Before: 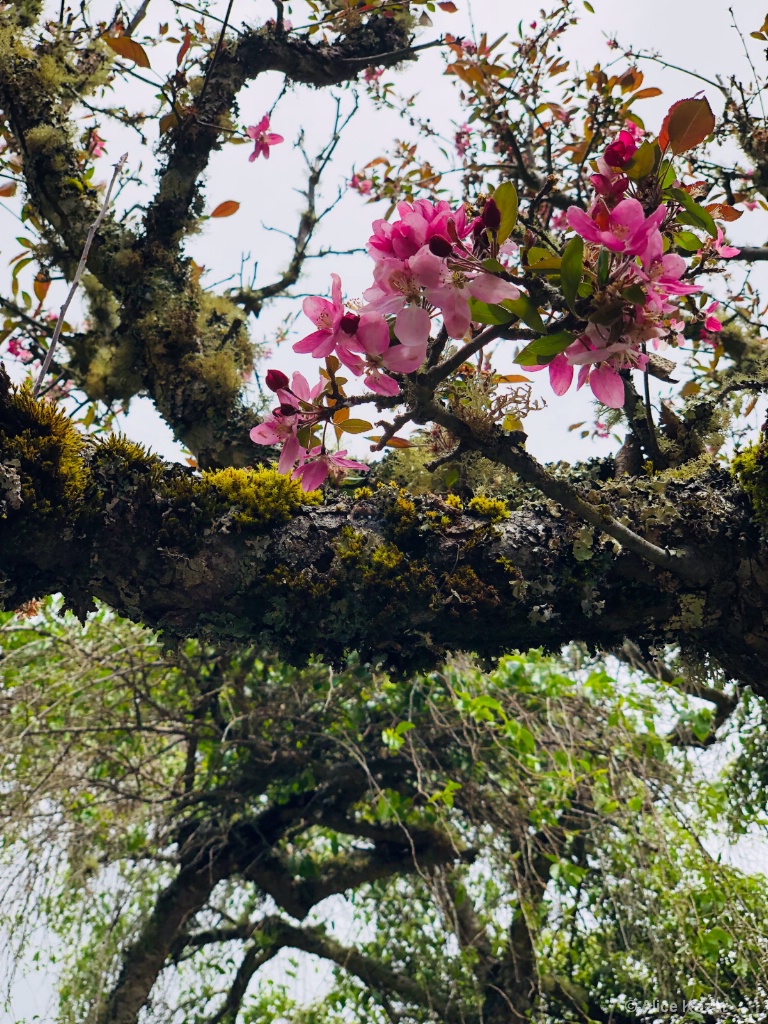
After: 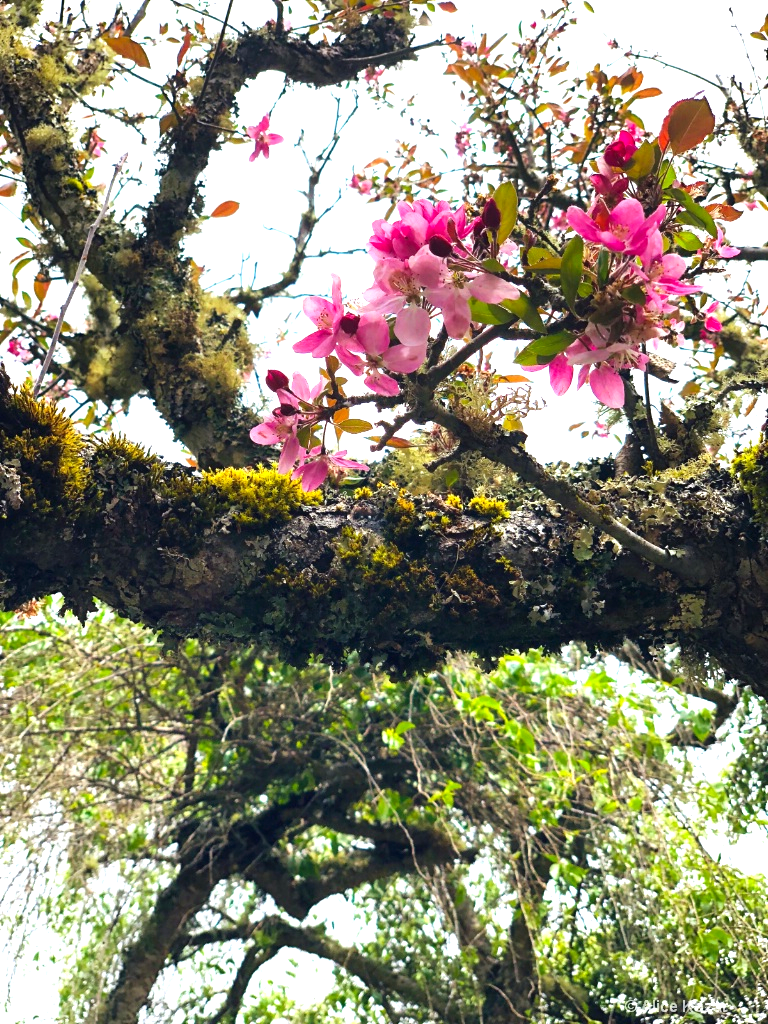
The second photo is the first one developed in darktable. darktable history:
exposure: exposure 1.089 EV, compensate highlight preservation false
contrast brightness saturation: contrast -0.02, brightness -0.01, saturation 0.03
